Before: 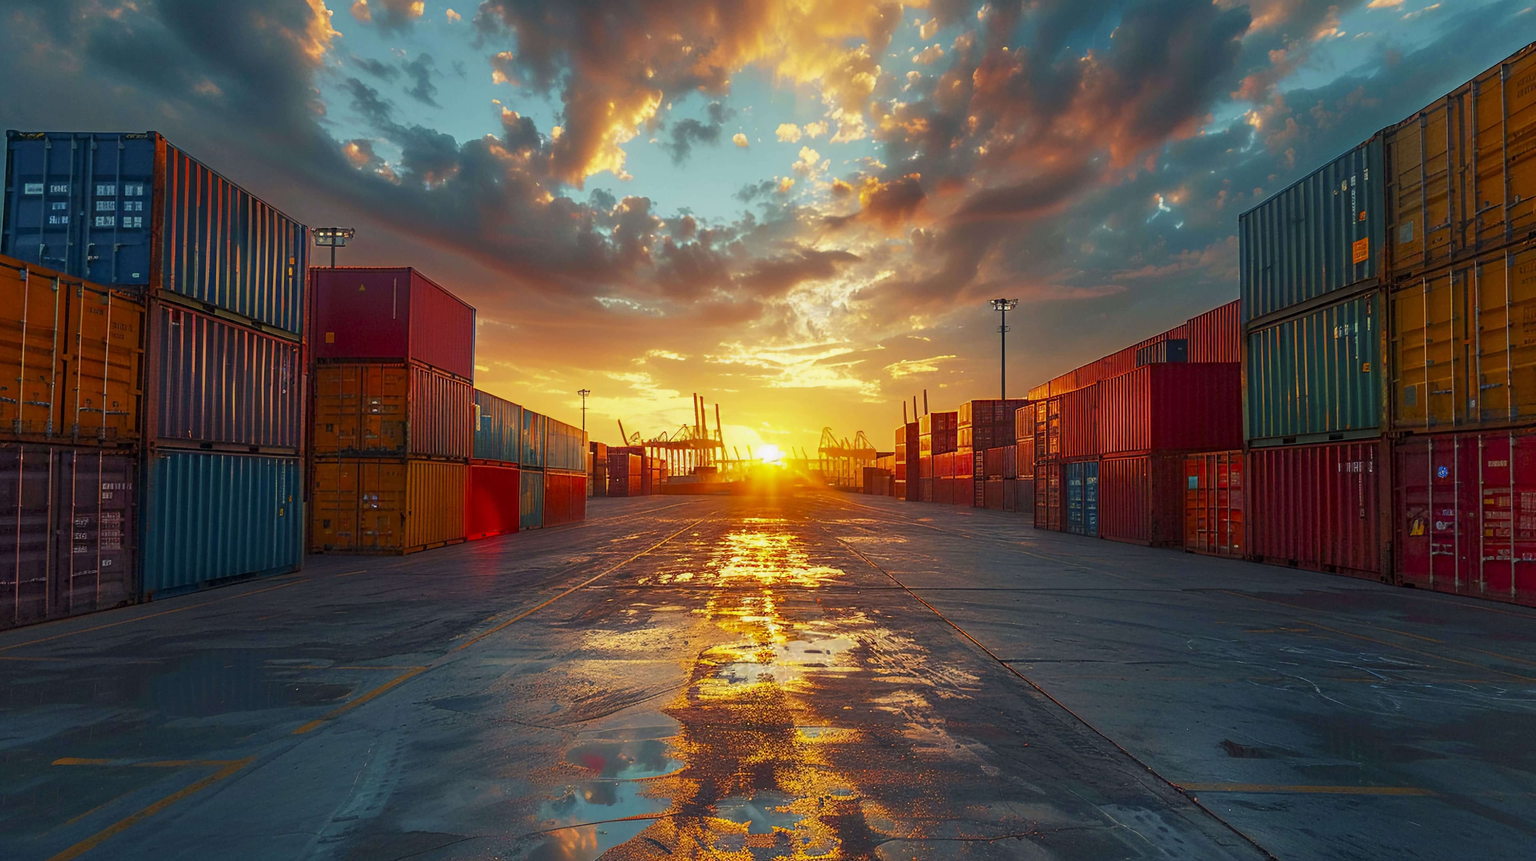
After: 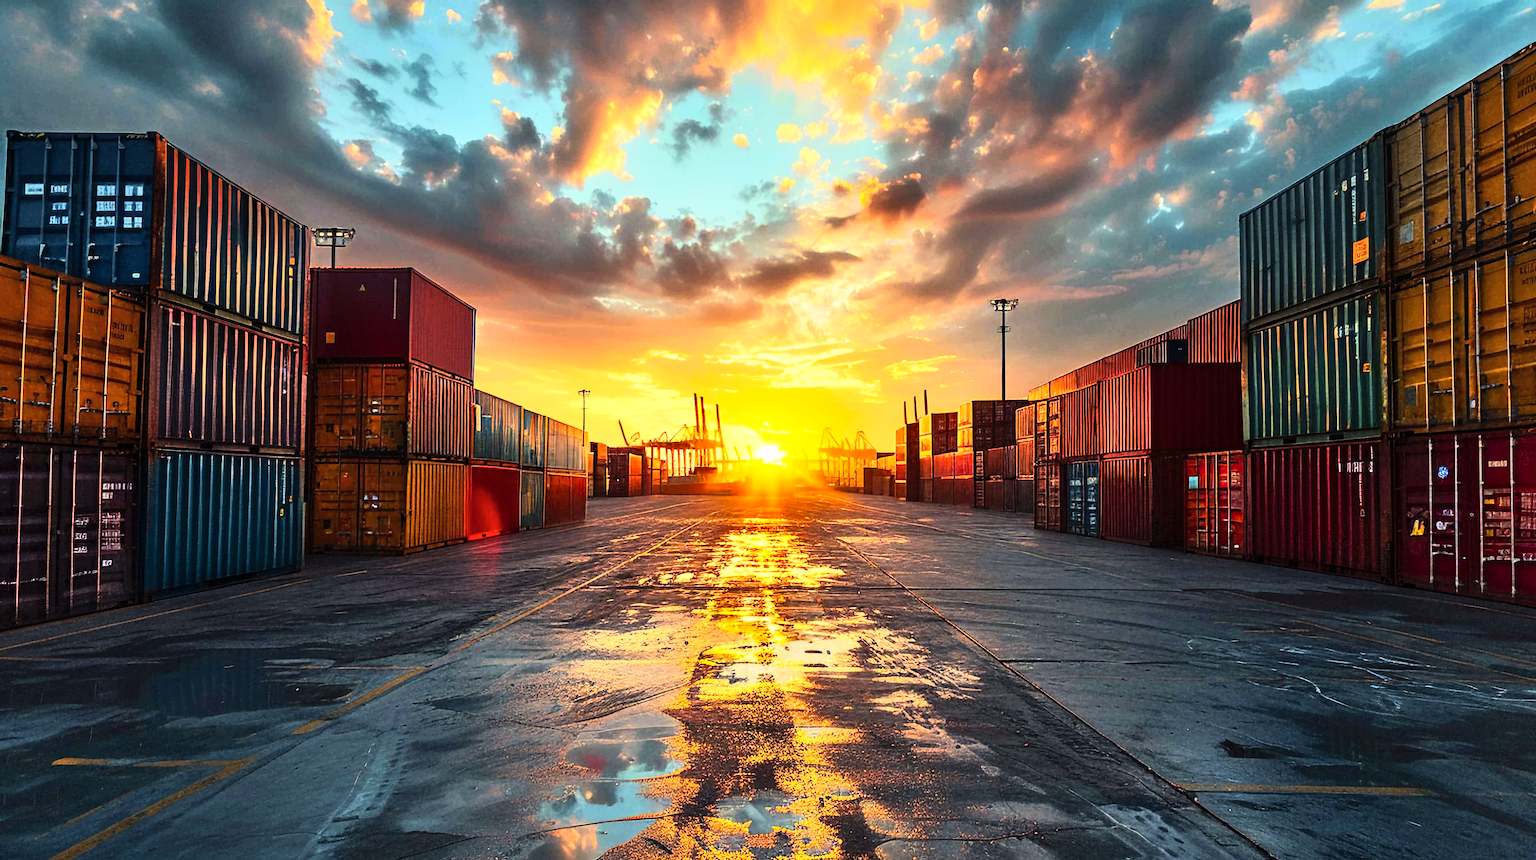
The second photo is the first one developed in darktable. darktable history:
shadows and highlights: shadows color adjustment 97.66%, soften with gaussian
rgb curve: curves: ch0 [(0, 0) (0.21, 0.15) (0.24, 0.21) (0.5, 0.75) (0.75, 0.96) (0.89, 0.99) (1, 1)]; ch1 [(0, 0.02) (0.21, 0.13) (0.25, 0.2) (0.5, 0.67) (0.75, 0.9) (0.89, 0.97) (1, 1)]; ch2 [(0, 0.02) (0.21, 0.13) (0.25, 0.2) (0.5, 0.67) (0.75, 0.9) (0.89, 0.97) (1, 1)], compensate middle gray true
